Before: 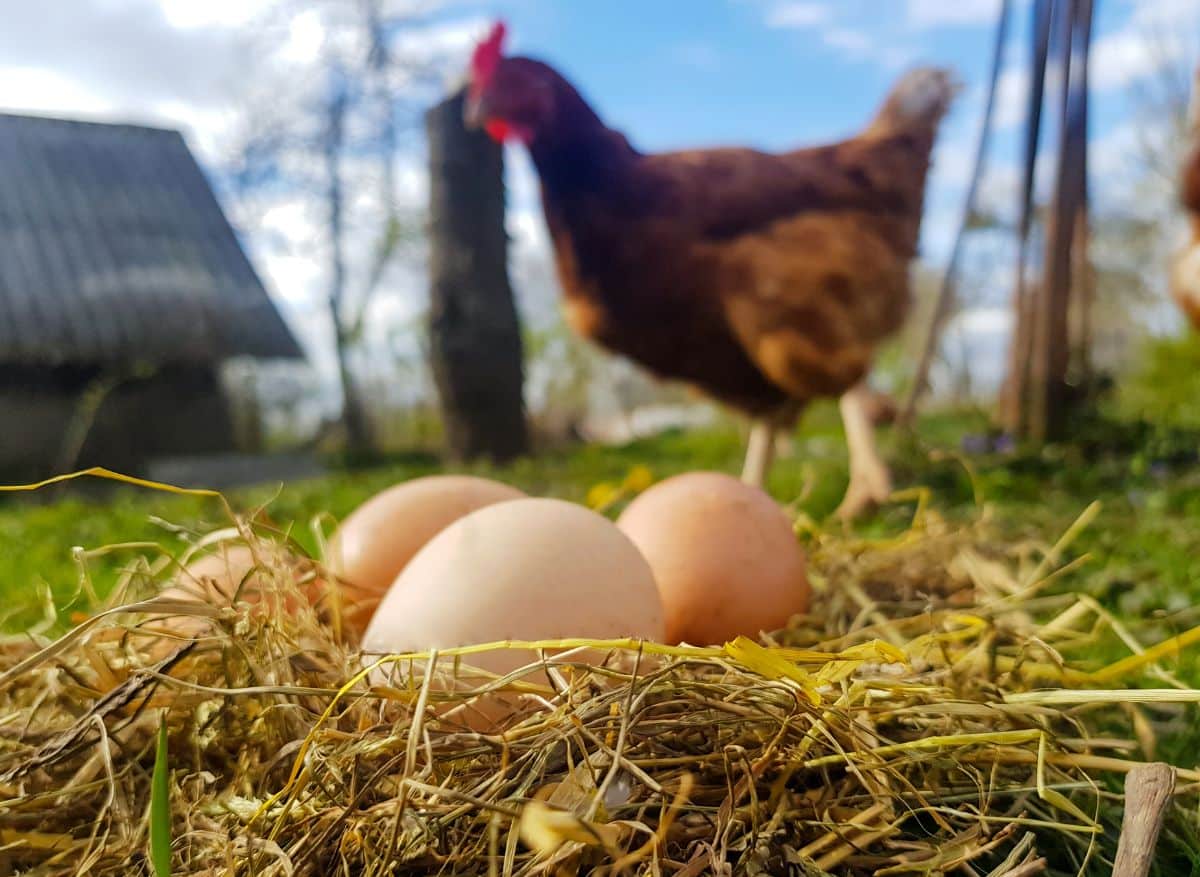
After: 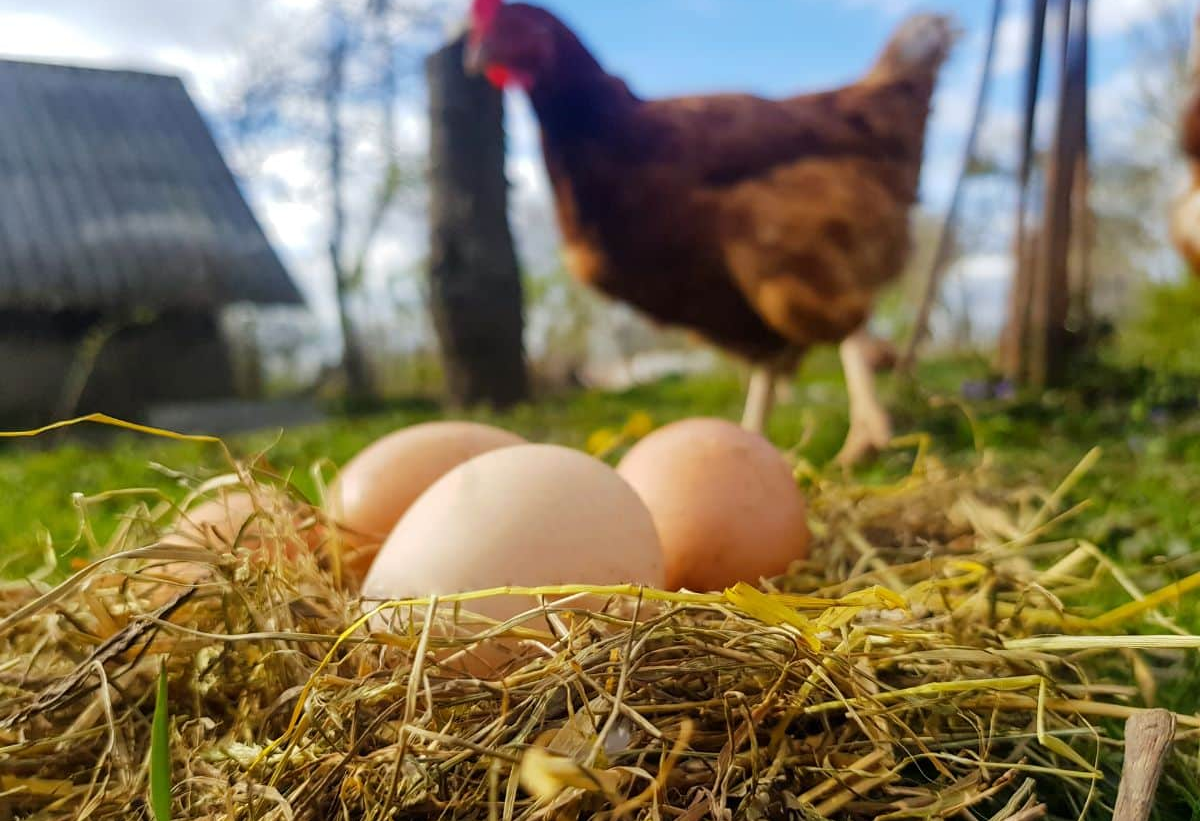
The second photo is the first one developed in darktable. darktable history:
crop and rotate: top 6.373%
